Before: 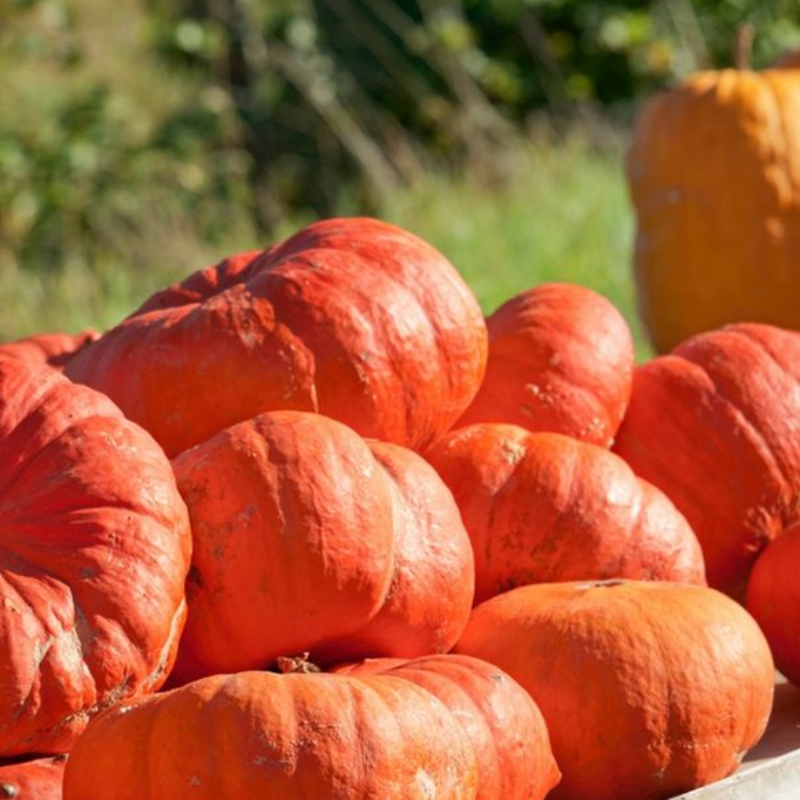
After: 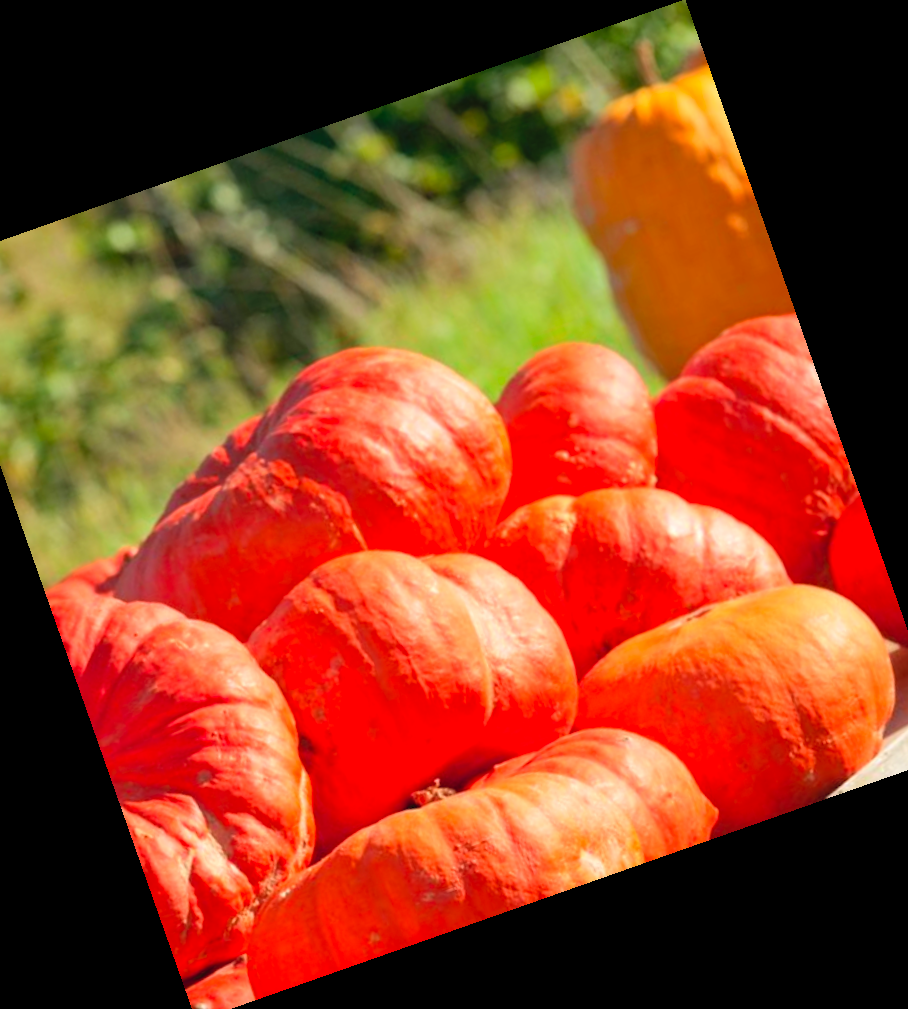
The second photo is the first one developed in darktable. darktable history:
crop and rotate: angle 19.43°, left 6.812%, right 4.125%, bottom 1.087%
shadows and highlights: shadows 4.1, highlights -17.6, soften with gaussian
contrast brightness saturation: contrast 0.07, brightness 0.18, saturation 0.4
